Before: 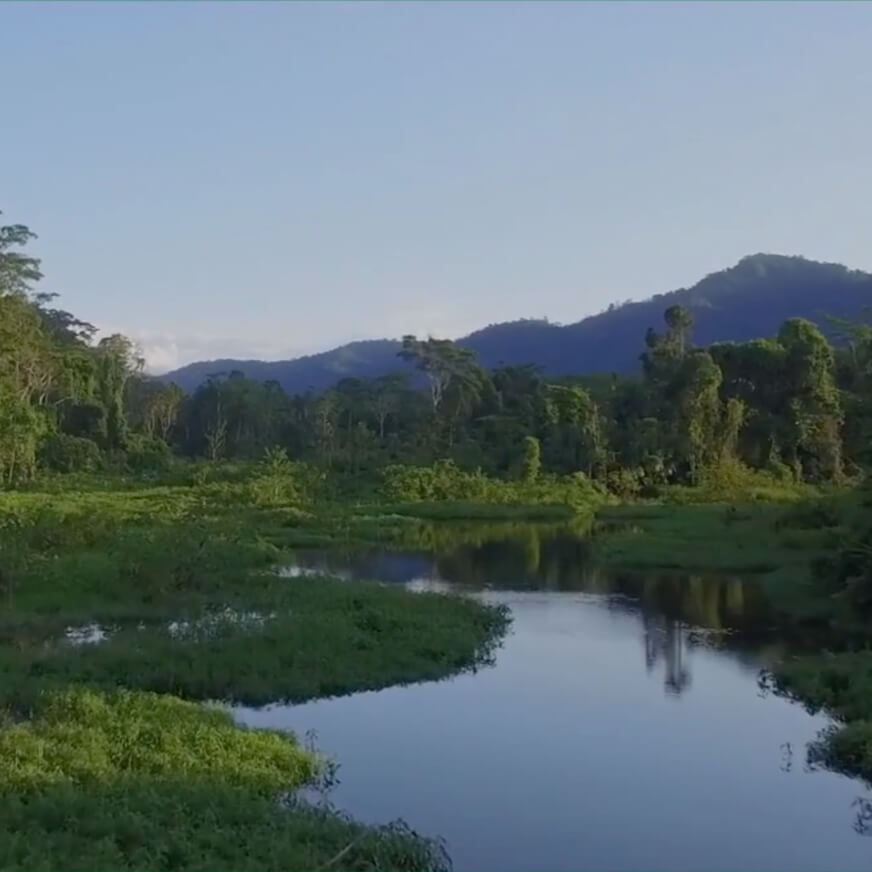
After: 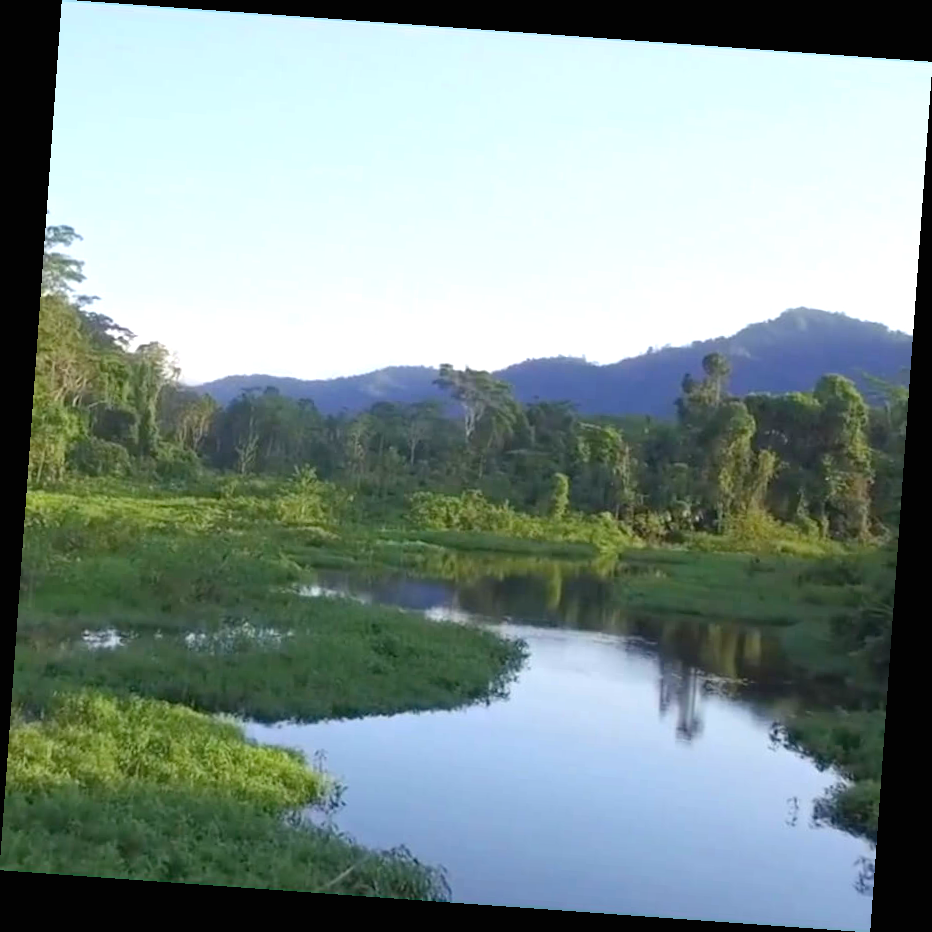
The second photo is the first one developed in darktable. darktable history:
rotate and perspective: rotation 4.1°, automatic cropping off
exposure: black level correction 0, exposure 1.2 EV, compensate exposure bias true, compensate highlight preservation false
